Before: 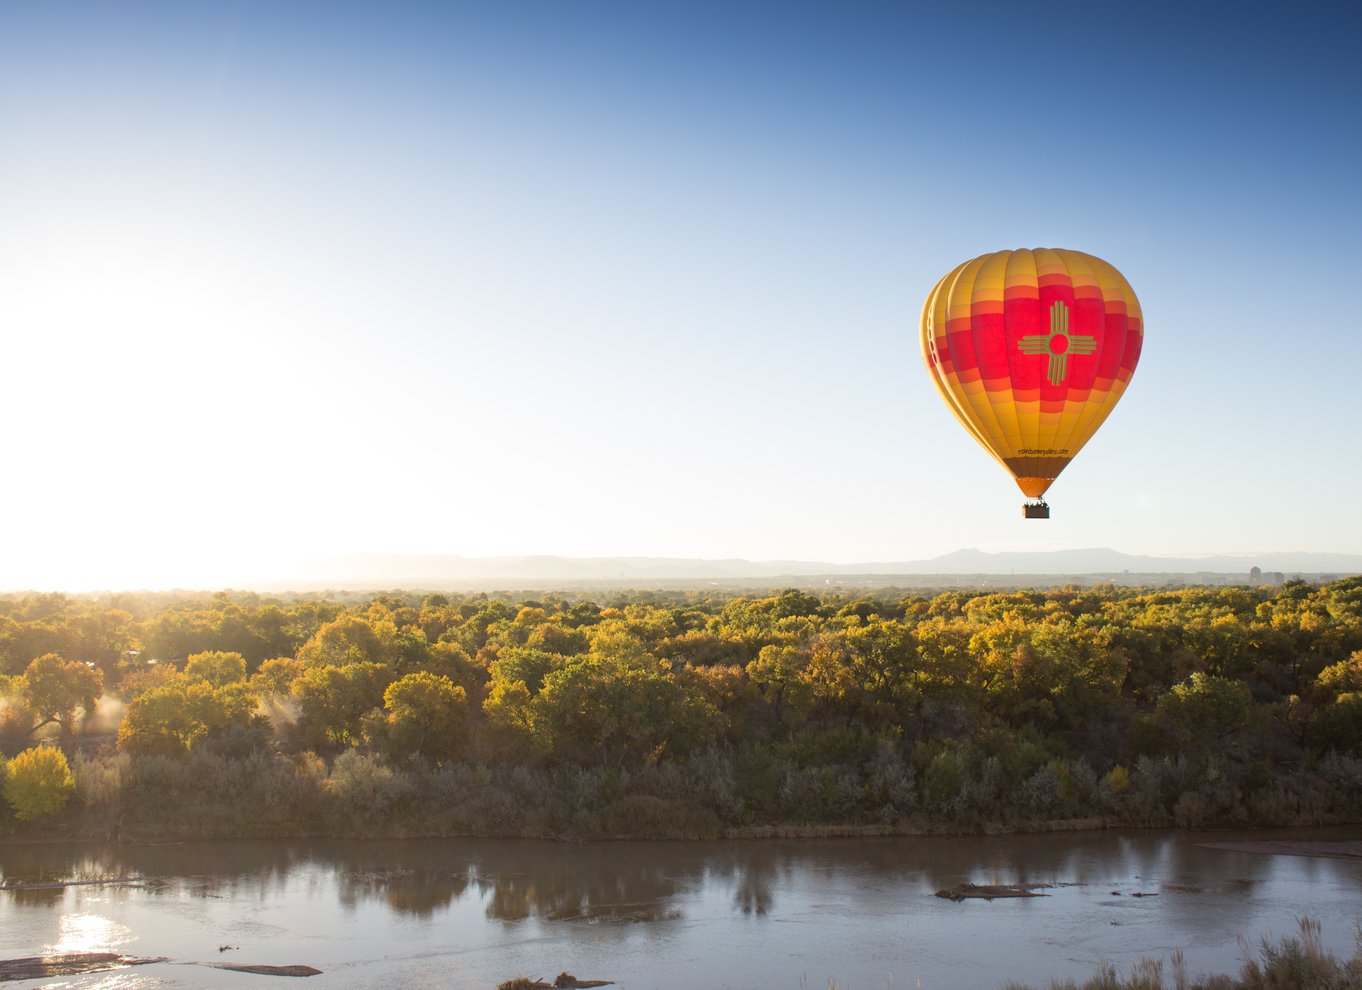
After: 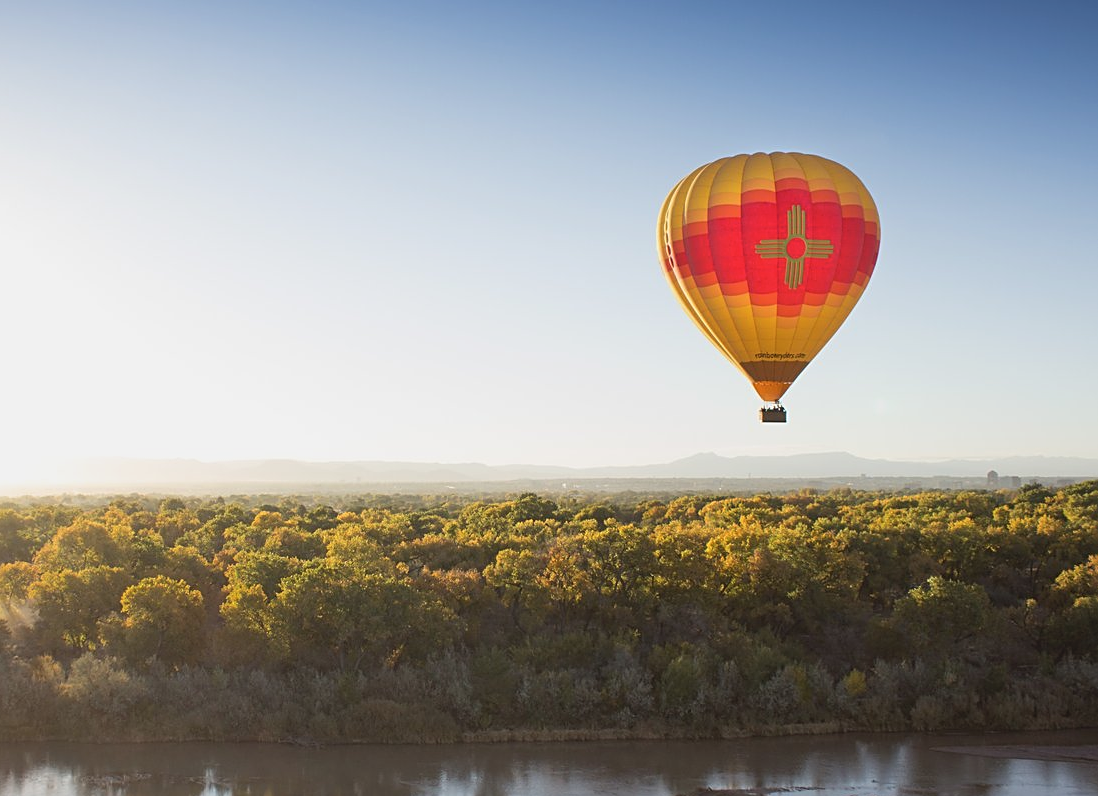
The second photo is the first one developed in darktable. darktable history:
crop: left 19.315%, top 9.765%, right 0%, bottom 9.772%
contrast brightness saturation: contrast -0.094, saturation -0.082
sharpen: on, module defaults
